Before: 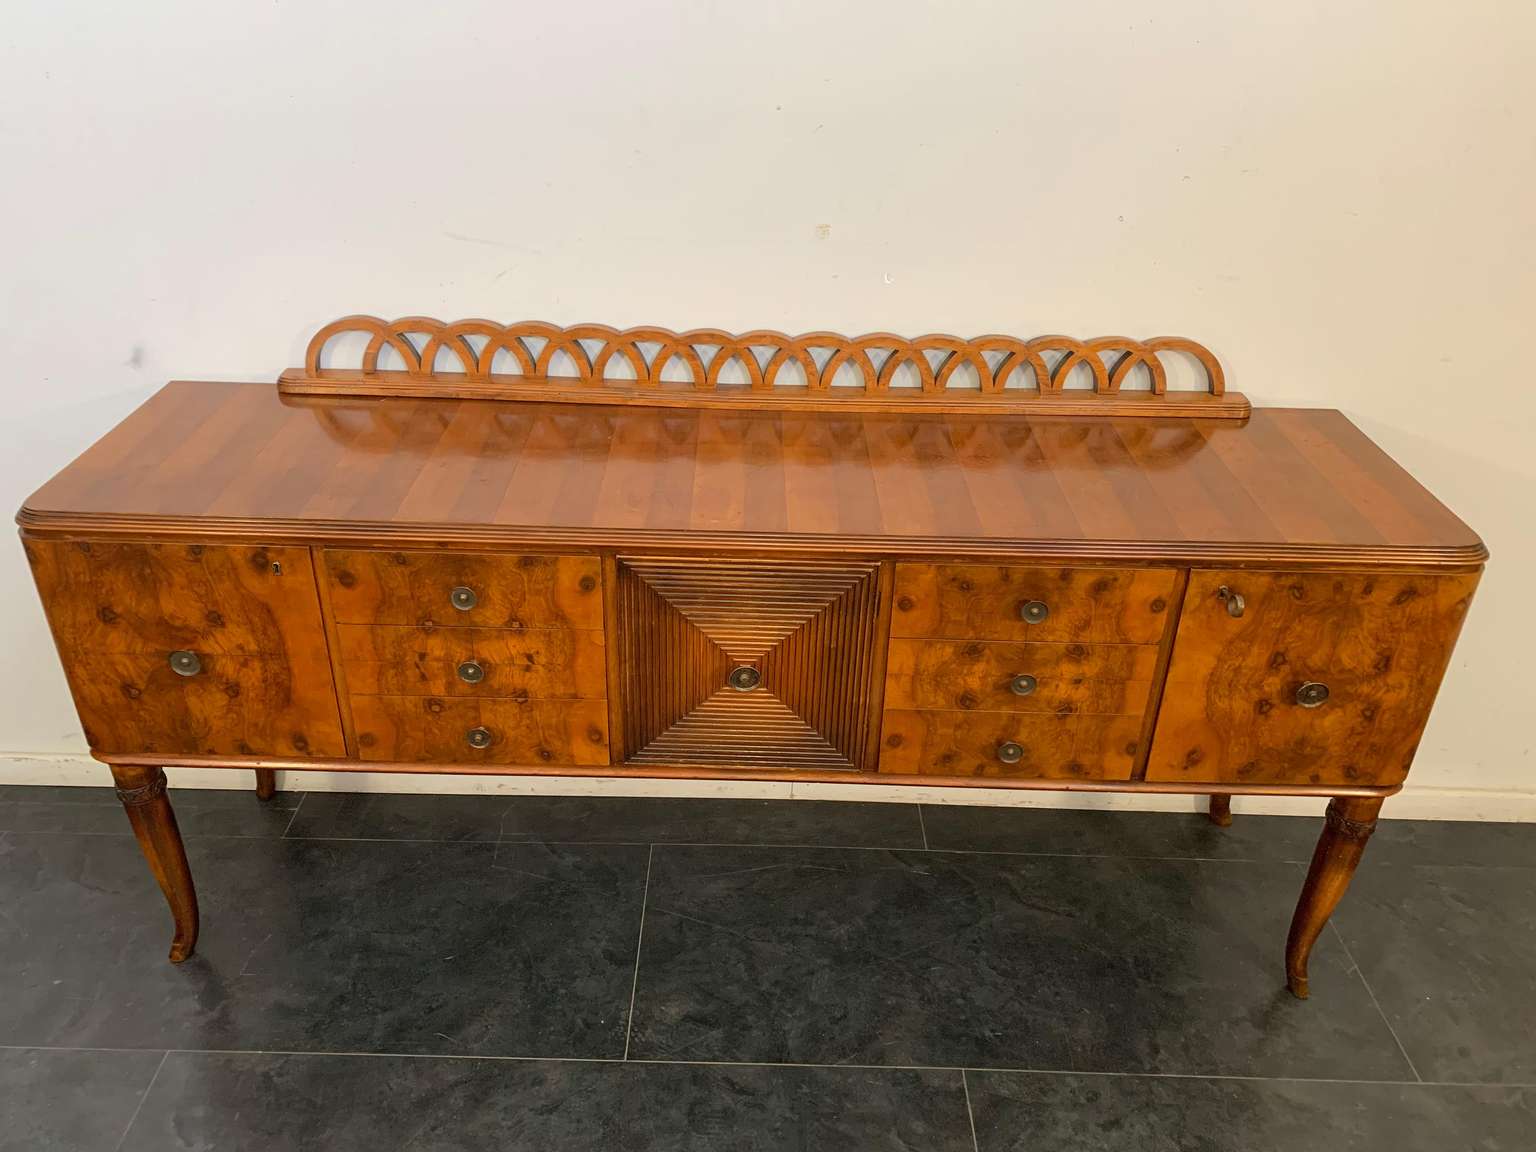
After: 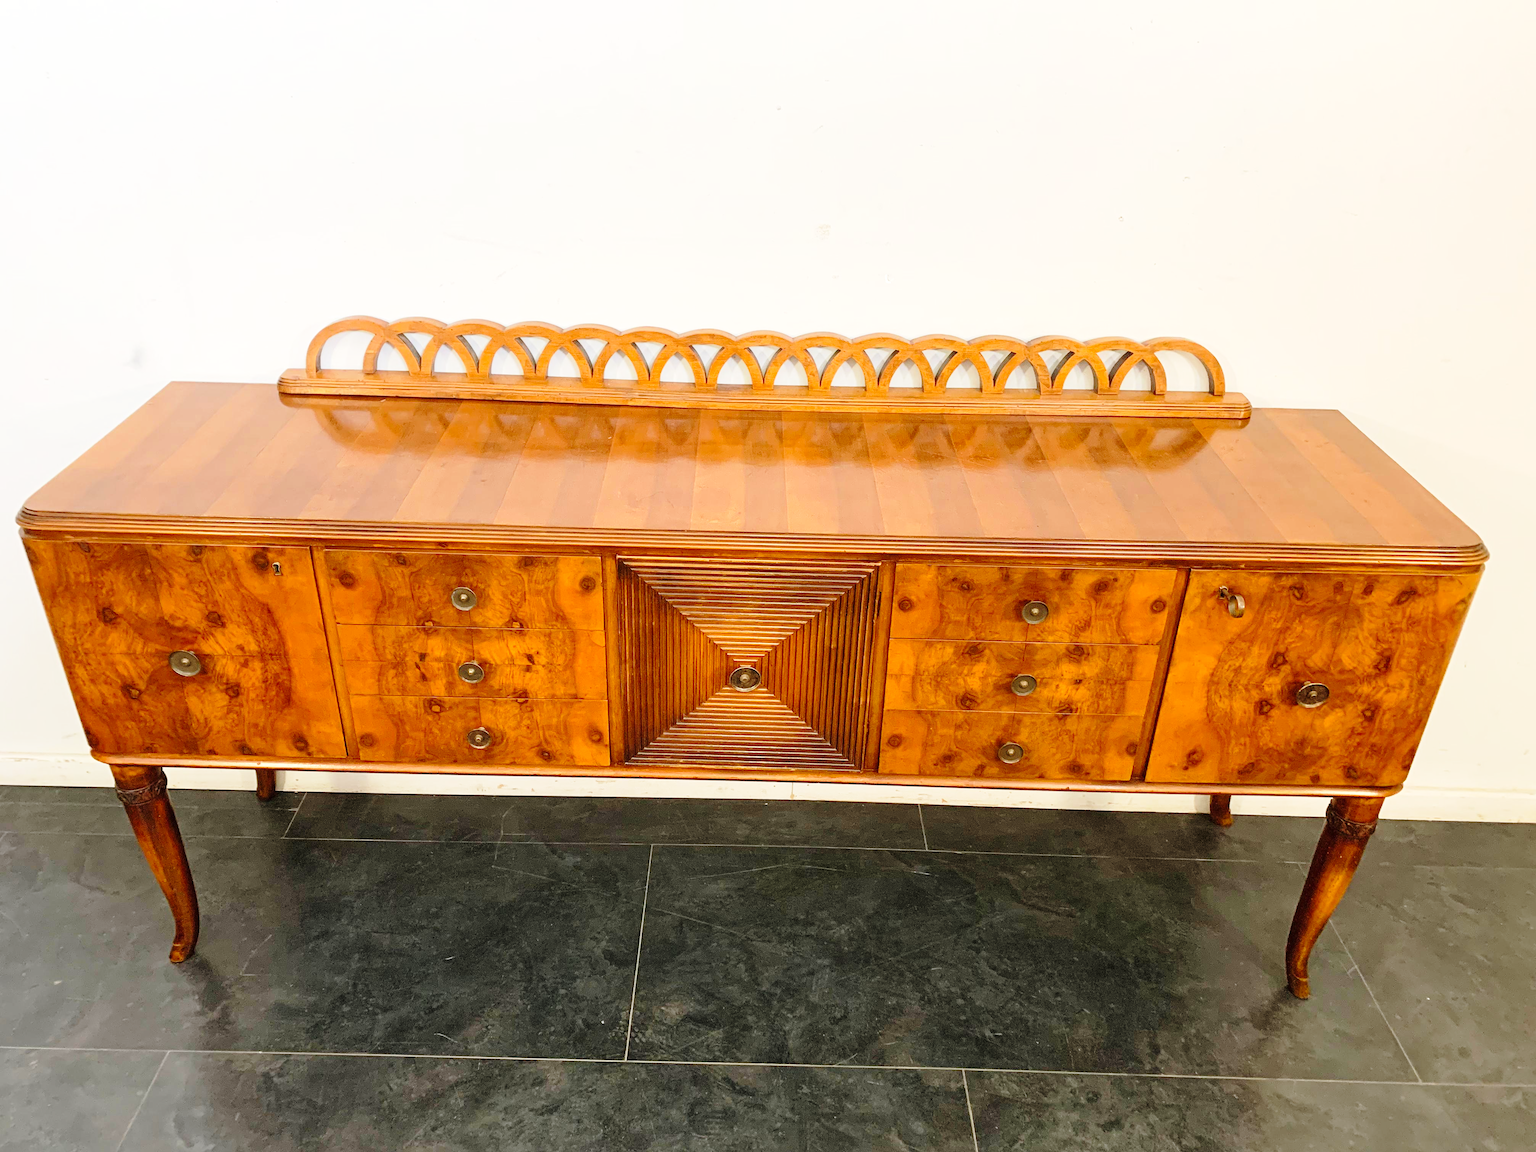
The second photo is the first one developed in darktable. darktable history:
base curve: curves: ch0 [(0, 0) (0.028, 0.03) (0.121, 0.232) (0.46, 0.748) (0.859, 0.968) (1, 1)], preserve colors none
exposure: black level correction 0, exposure 0.3 EV, compensate highlight preservation false
